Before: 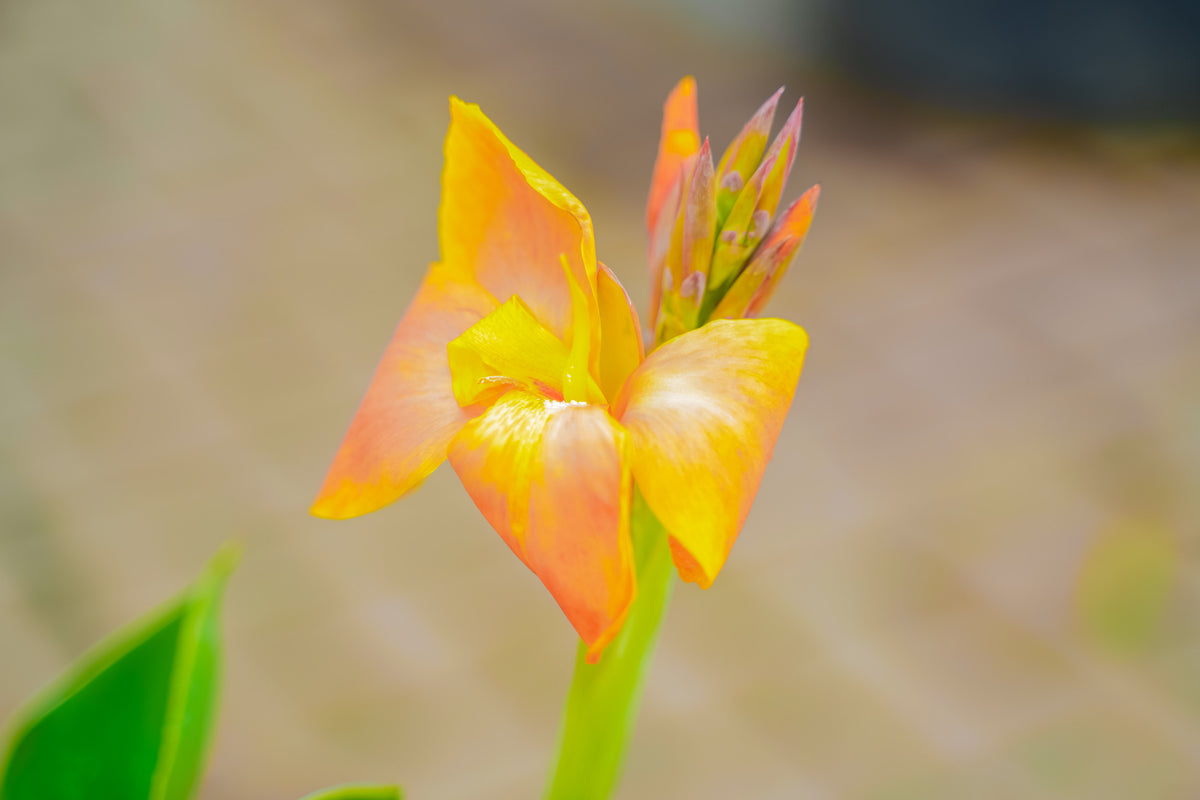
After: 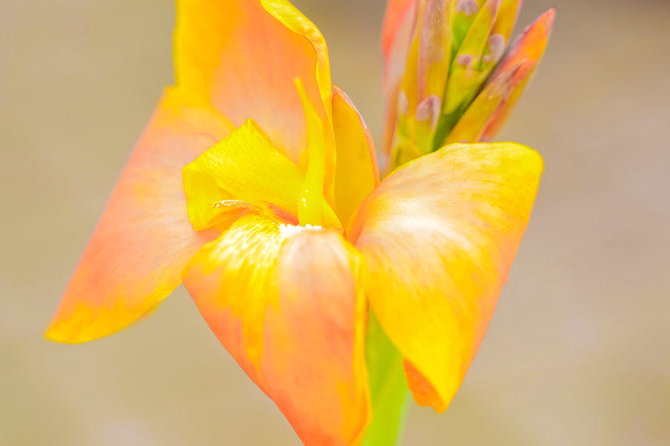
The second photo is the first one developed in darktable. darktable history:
rgb levels: levels [[0.013, 0.434, 0.89], [0, 0.5, 1], [0, 0.5, 1]]
crop and rotate: left 22.13%, top 22.054%, right 22.026%, bottom 22.102%
